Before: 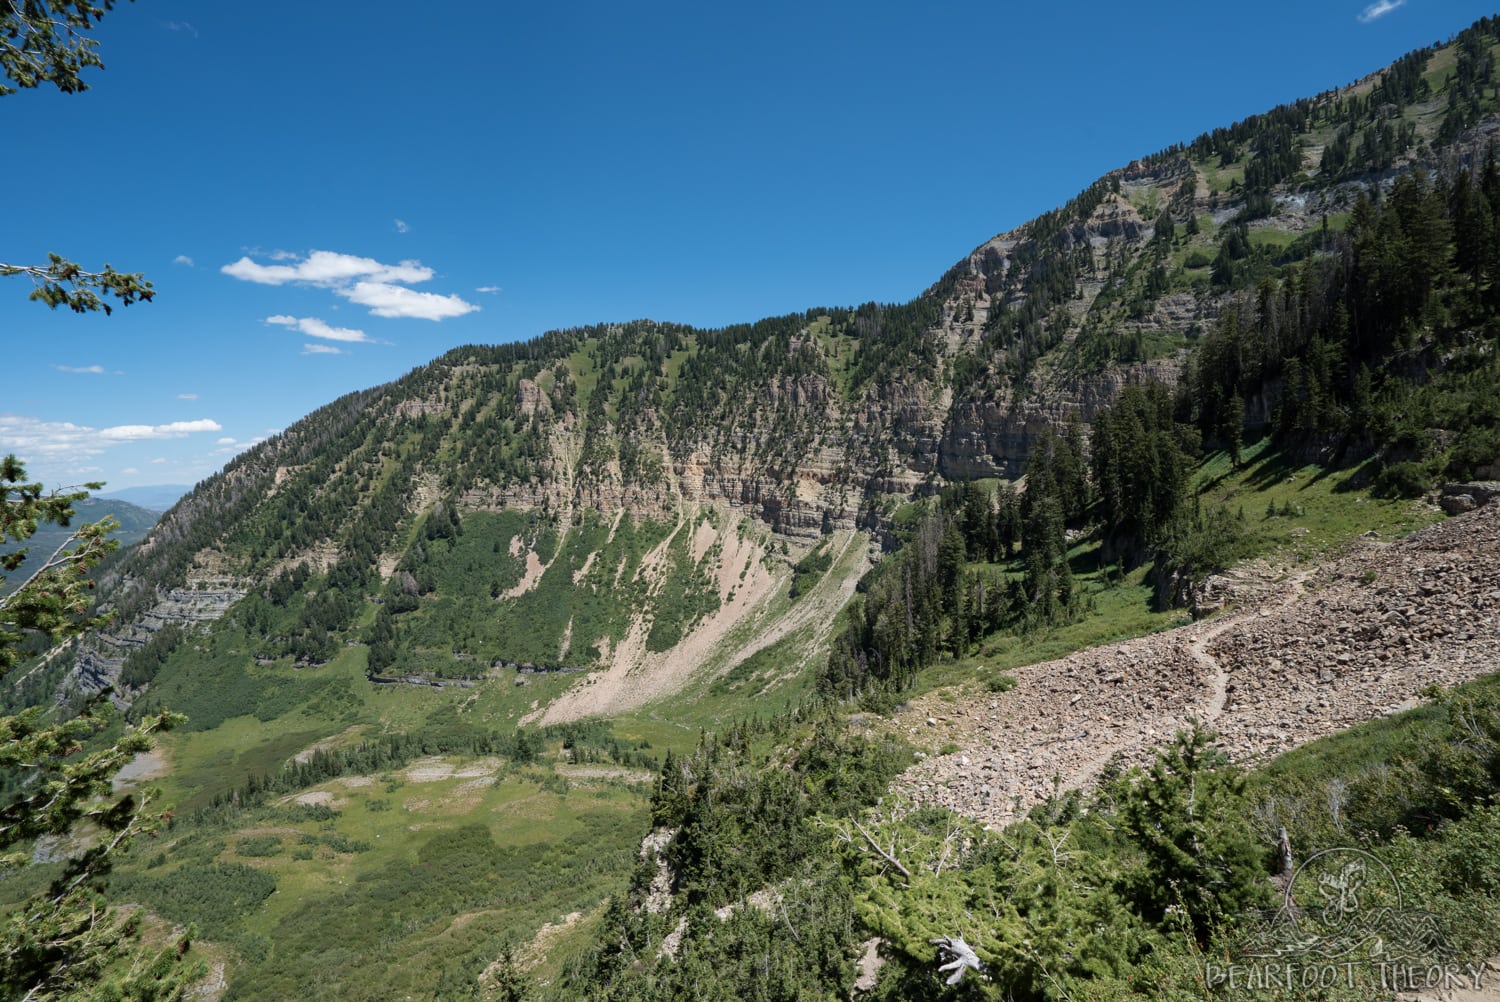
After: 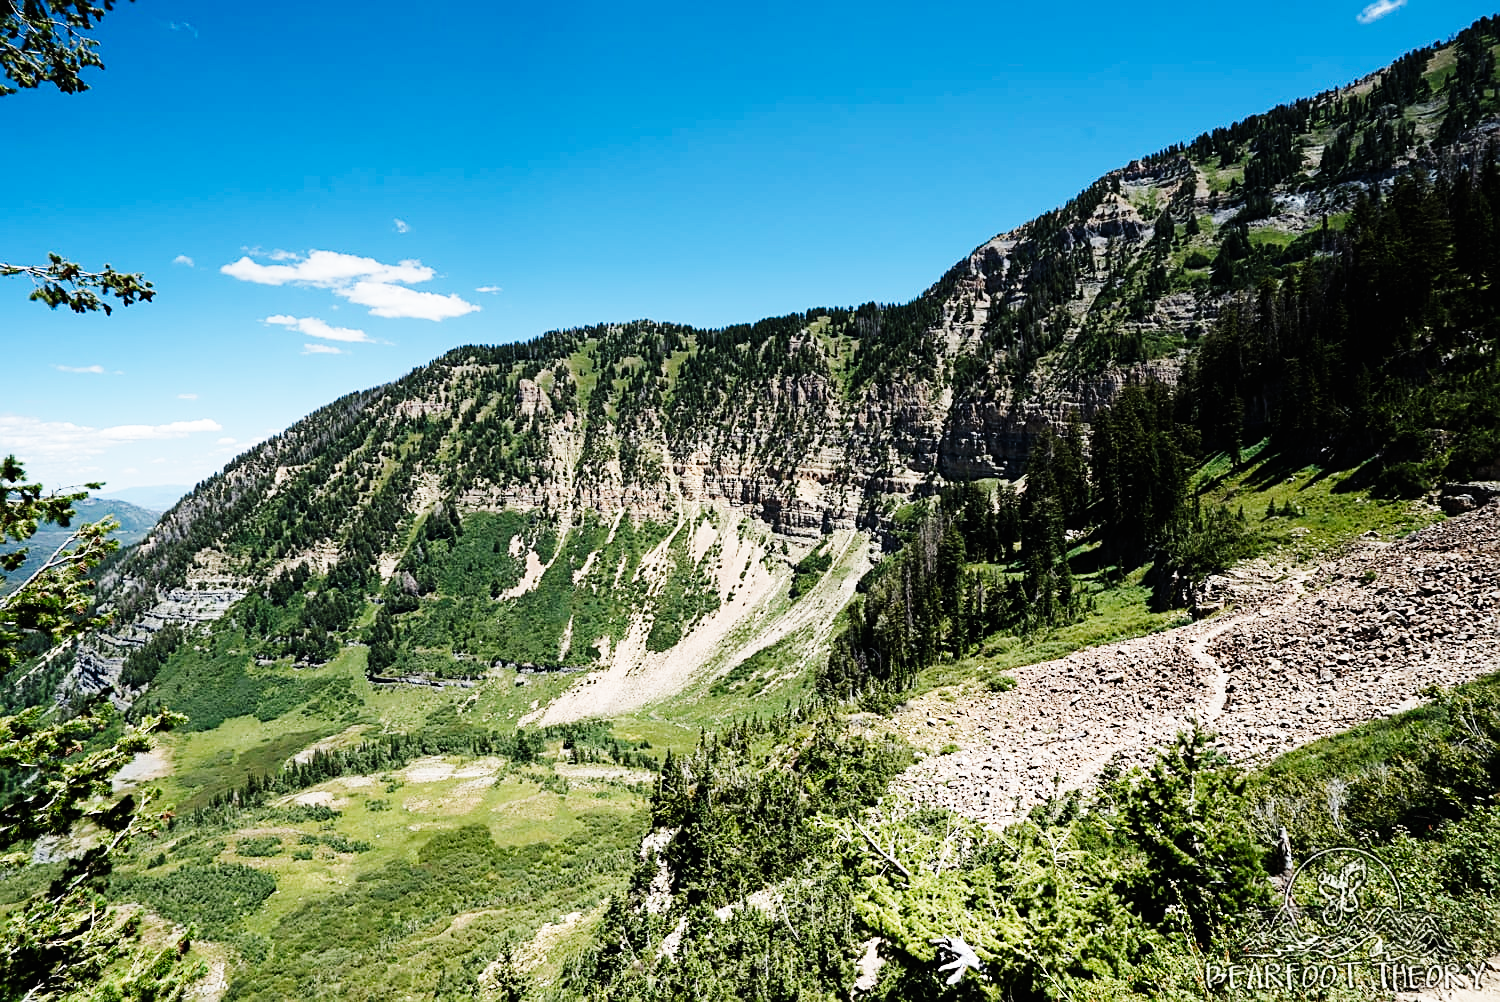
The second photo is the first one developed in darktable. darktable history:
sharpen: on, module defaults
graduated density: rotation 5.63°, offset 76.9
tone equalizer: -8 EV -0.417 EV, -7 EV -0.389 EV, -6 EV -0.333 EV, -5 EV -0.222 EV, -3 EV 0.222 EV, -2 EV 0.333 EV, -1 EV 0.389 EV, +0 EV 0.417 EV, edges refinement/feathering 500, mask exposure compensation -1.57 EV, preserve details no
base curve: curves: ch0 [(0, 0) (0, 0) (0.002, 0.001) (0.008, 0.003) (0.019, 0.011) (0.037, 0.037) (0.064, 0.11) (0.102, 0.232) (0.152, 0.379) (0.216, 0.524) (0.296, 0.665) (0.394, 0.789) (0.512, 0.881) (0.651, 0.945) (0.813, 0.986) (1, 1)], preserve colors none
